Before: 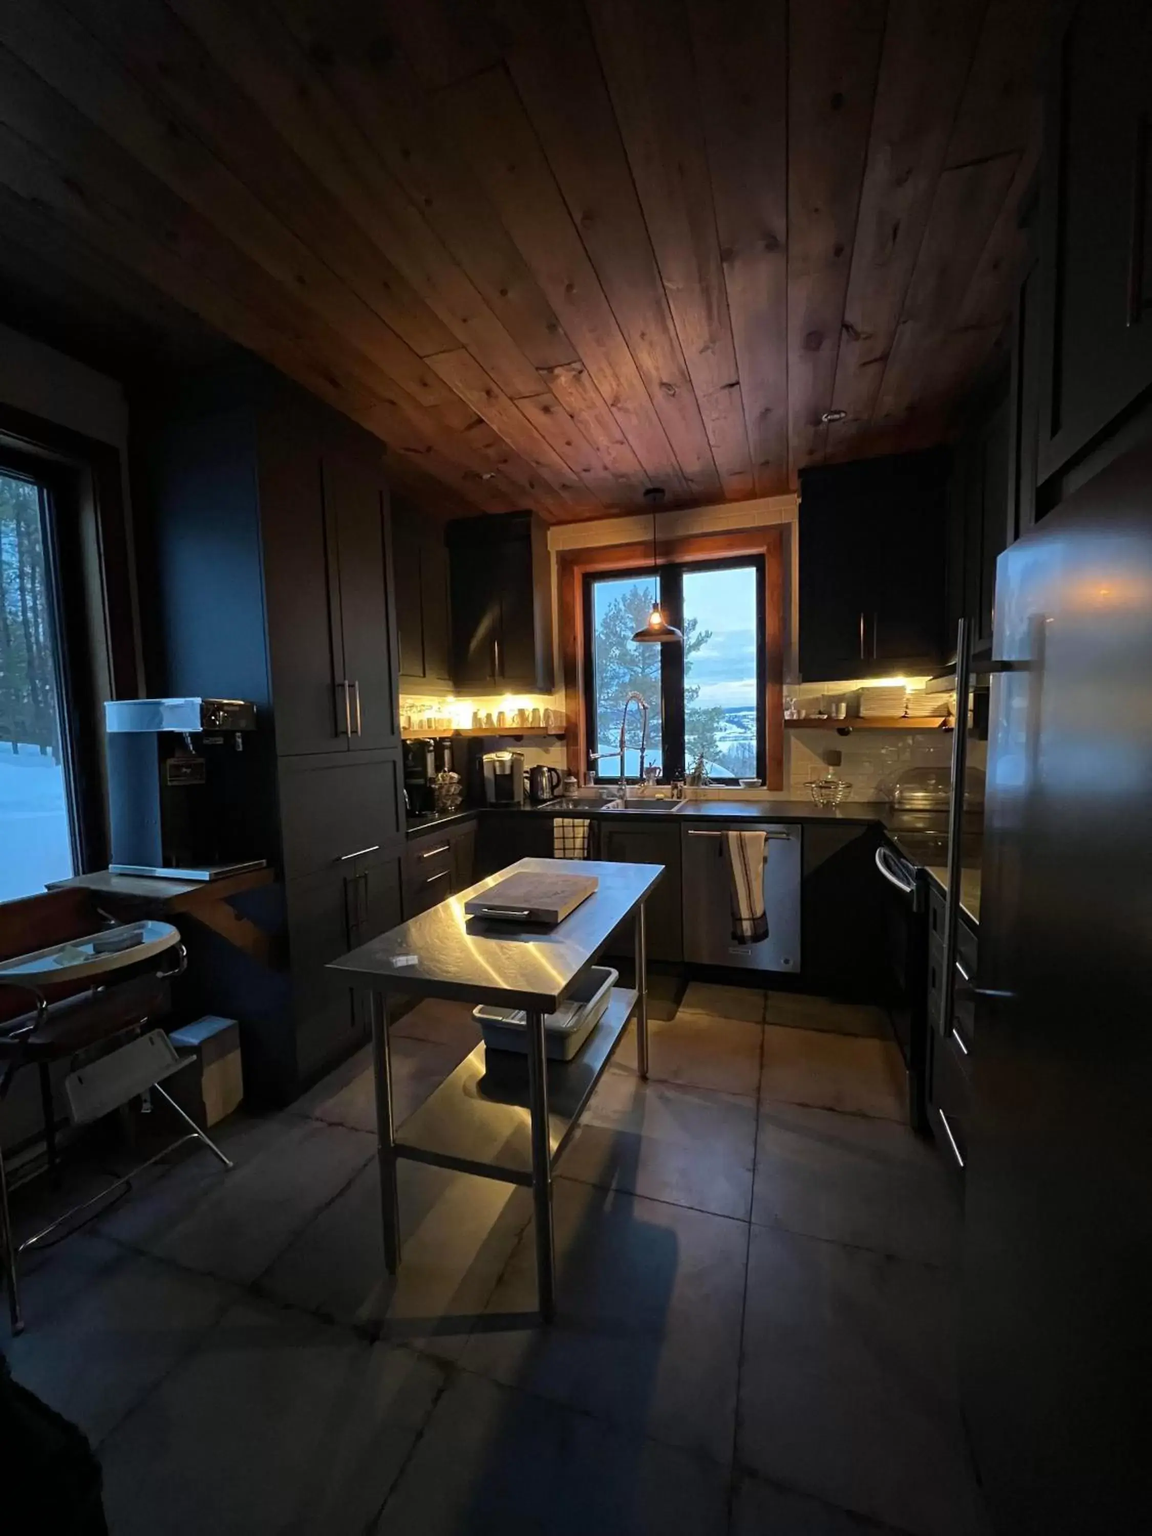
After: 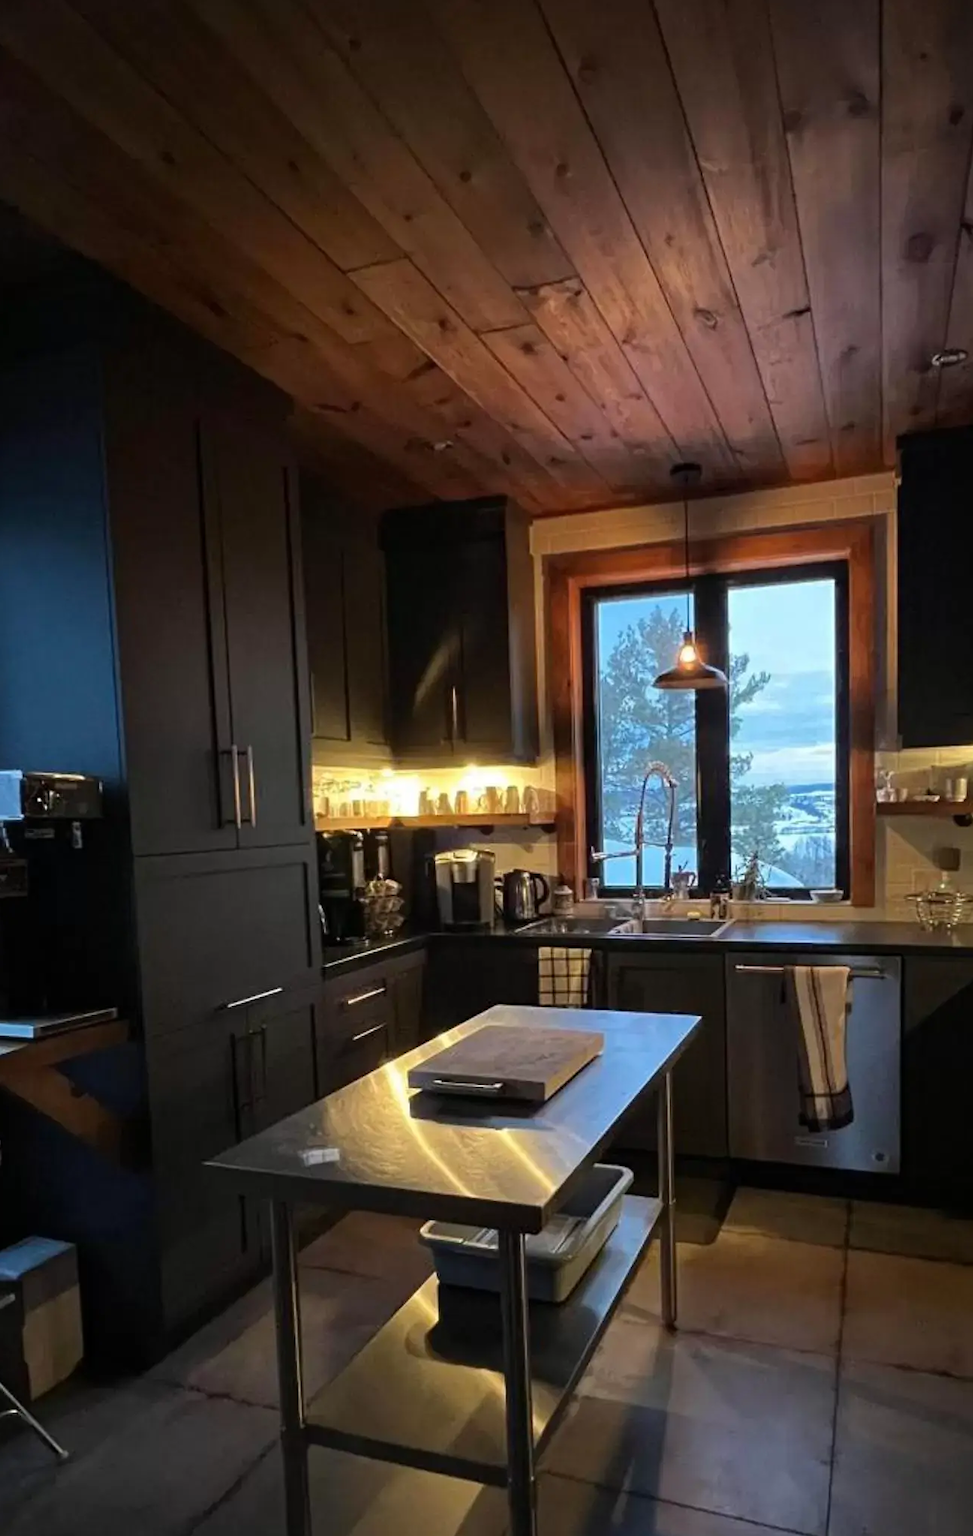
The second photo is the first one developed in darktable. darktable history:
crop: left 16.18%, top 11.202%, right 26.128%, bottom 20.558%
